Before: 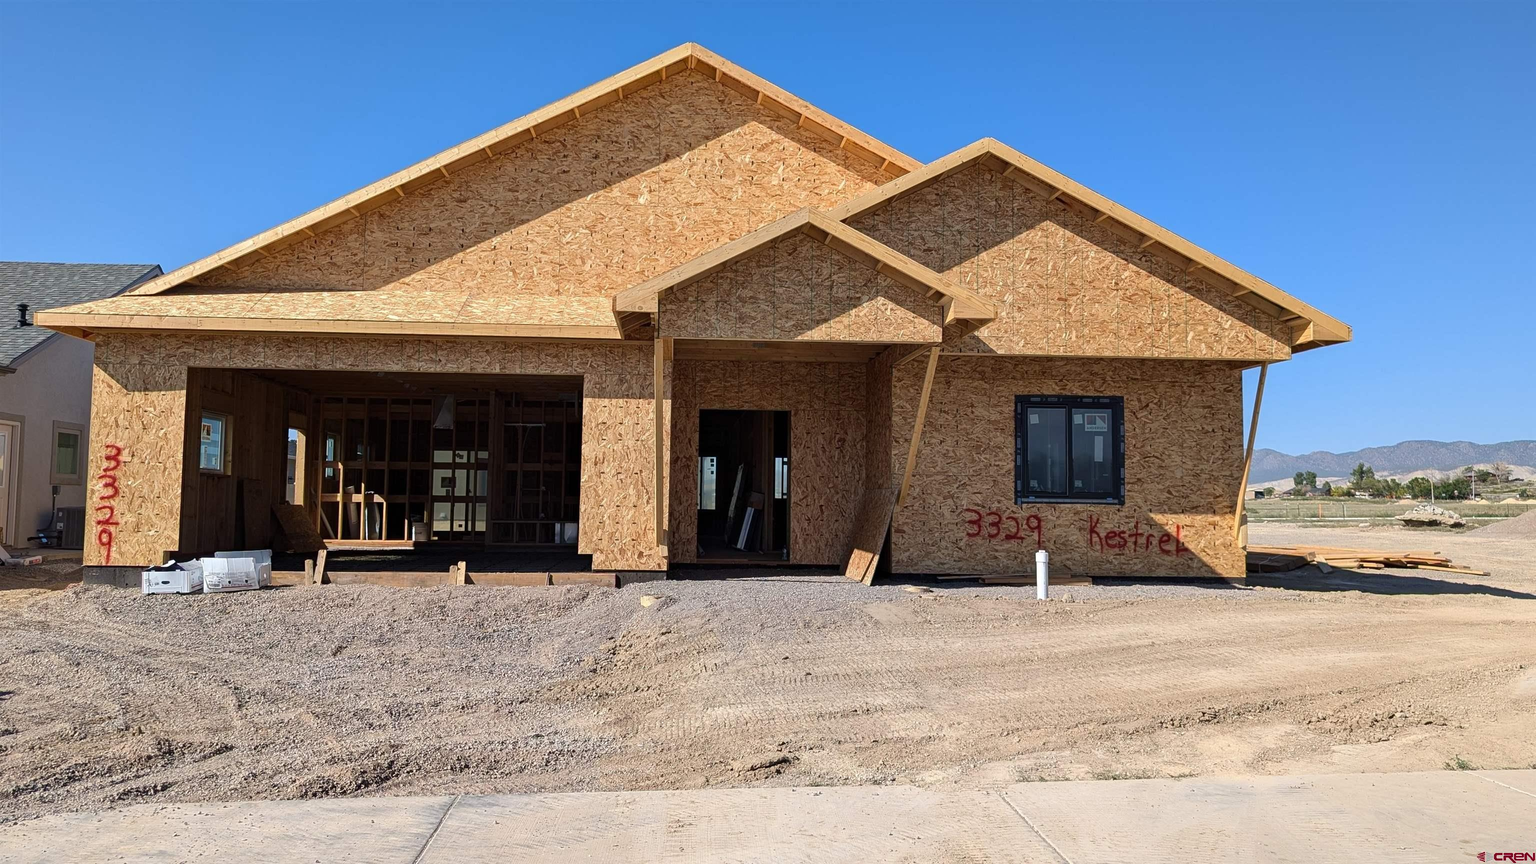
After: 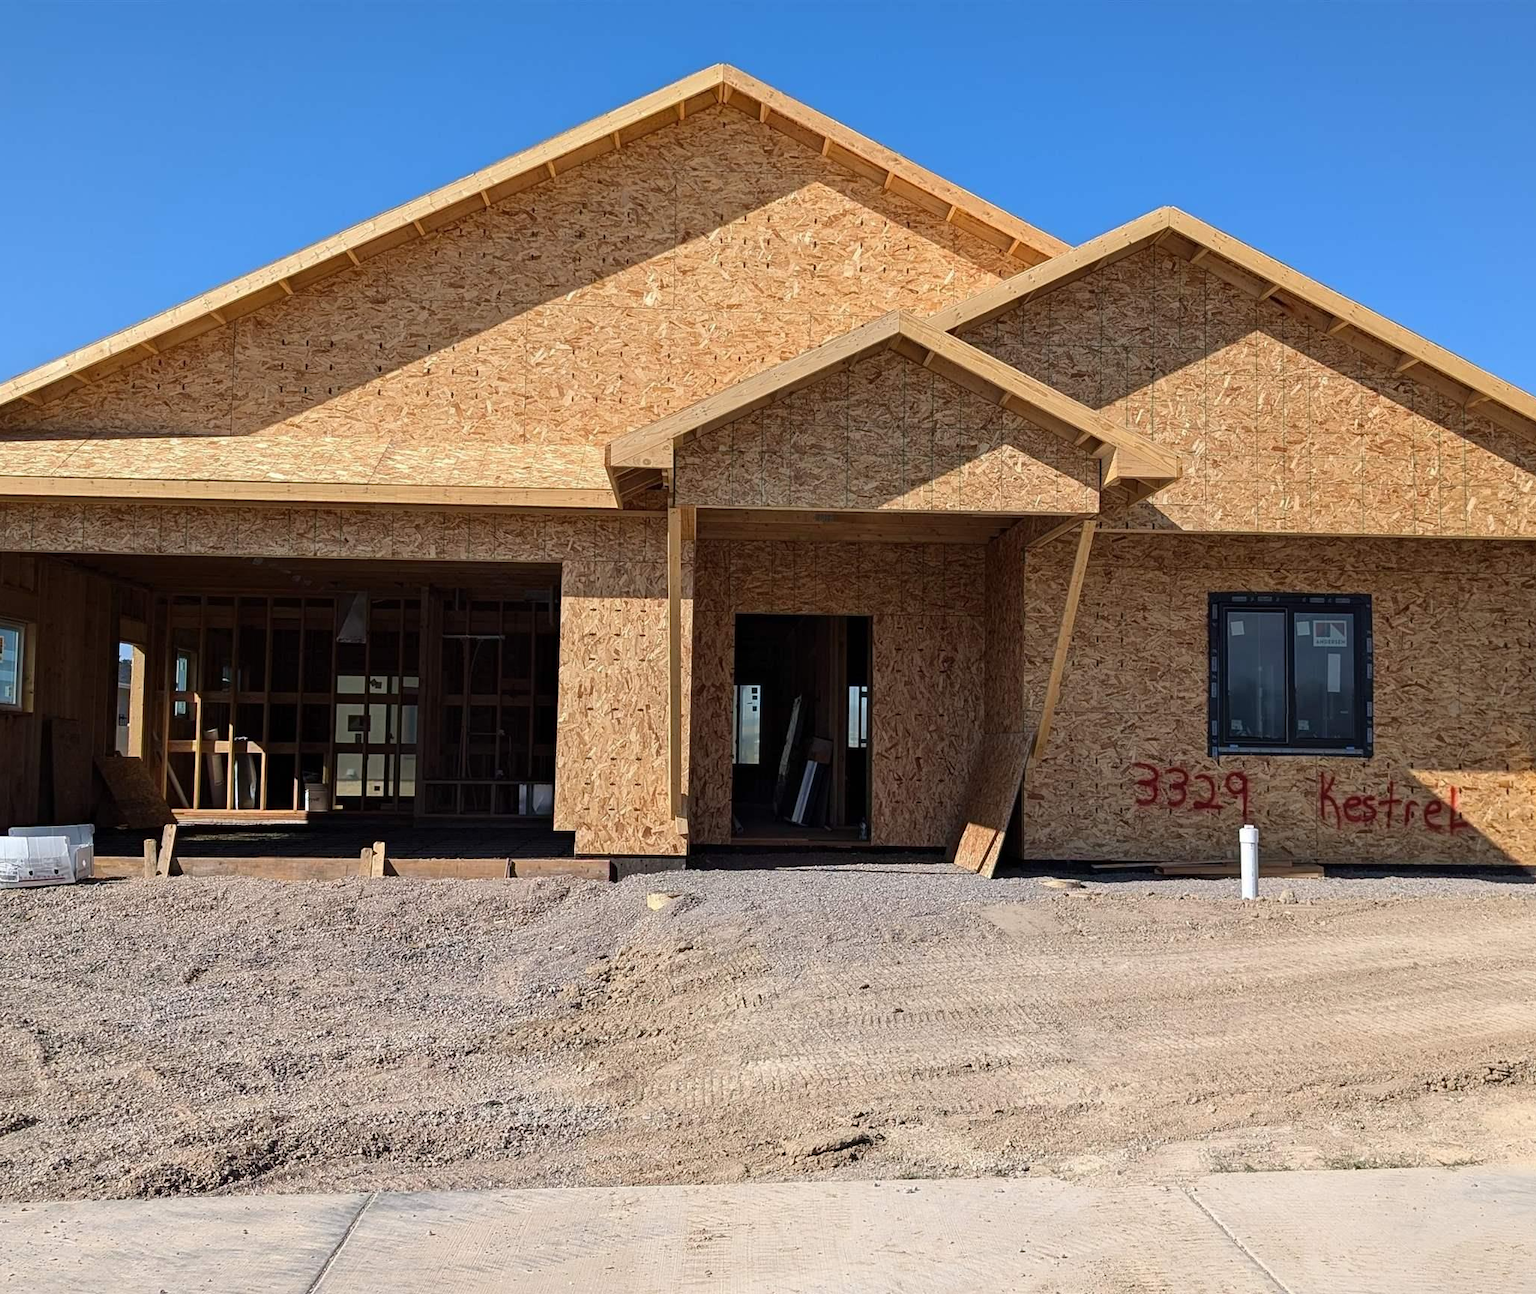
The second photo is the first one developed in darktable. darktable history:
crop and rotate: left 13.637%, right 19.637%
